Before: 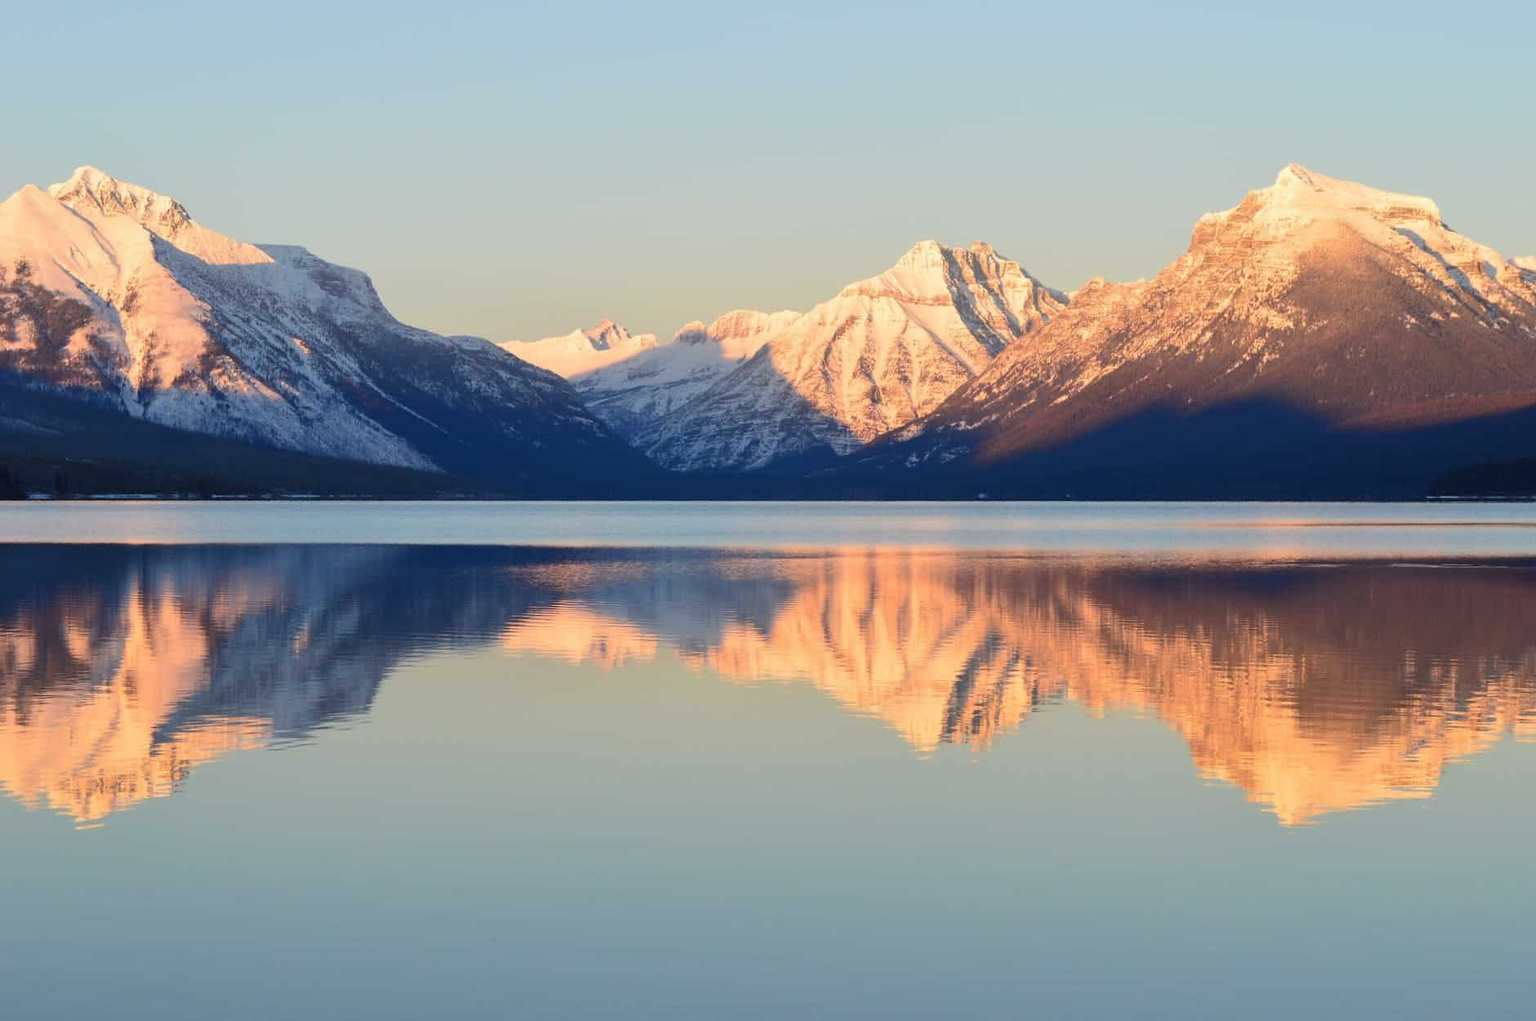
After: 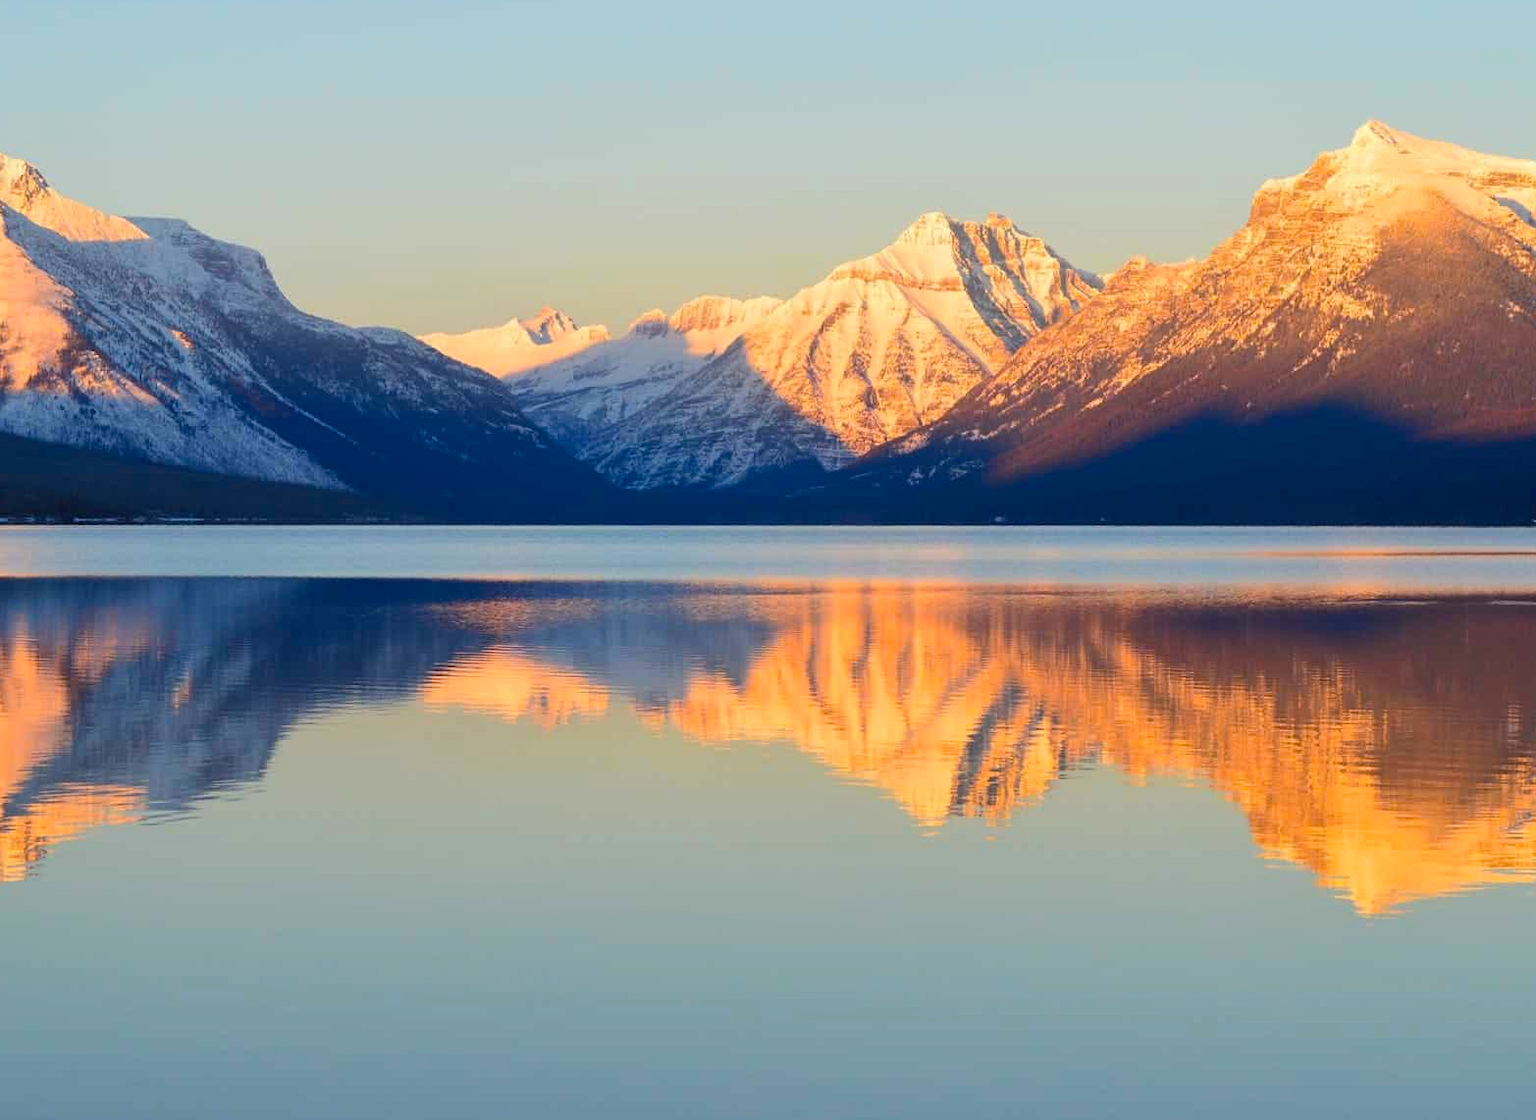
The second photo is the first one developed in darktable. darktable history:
crop: left 9.823%, top 6.267%, right 6.9%, bottom 2.351%
color balance rgb: perceptual saturation grading › global saturation 29.787%, global vibrance 14.681%
contrast equalizer: octaves 7, y [[0.5, 0.5, 0.472, 0.5, 0.5, 0.5], [0.5 ×6], [0.5 ×6], [0 ×6], [0 ×6]], mix 0.586
